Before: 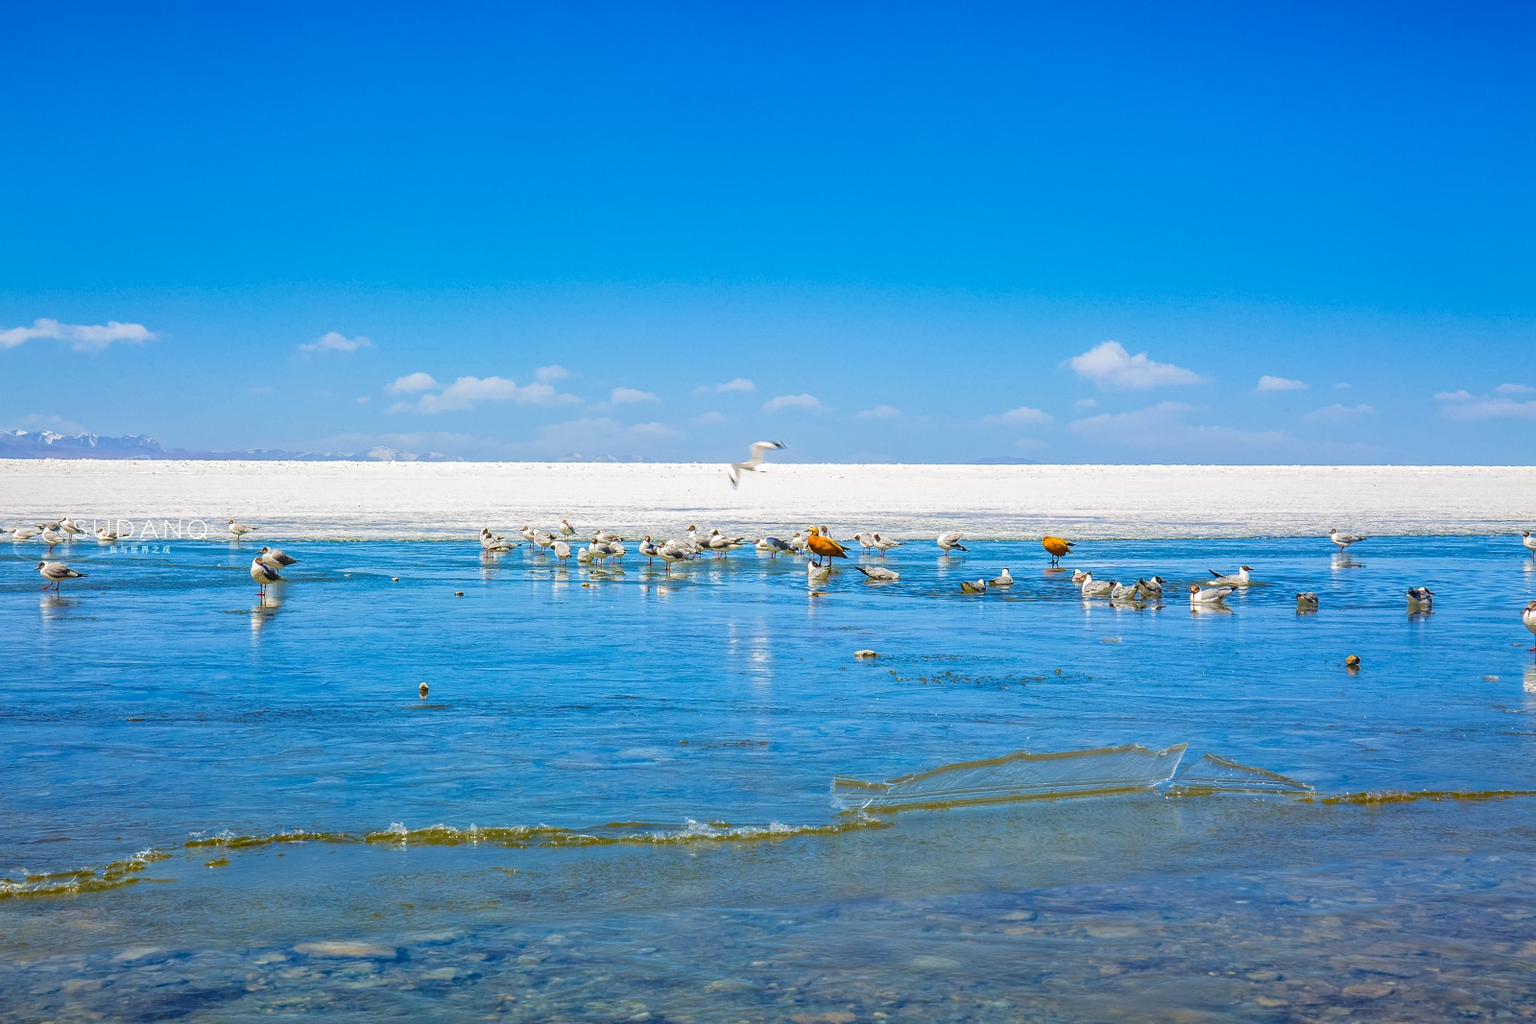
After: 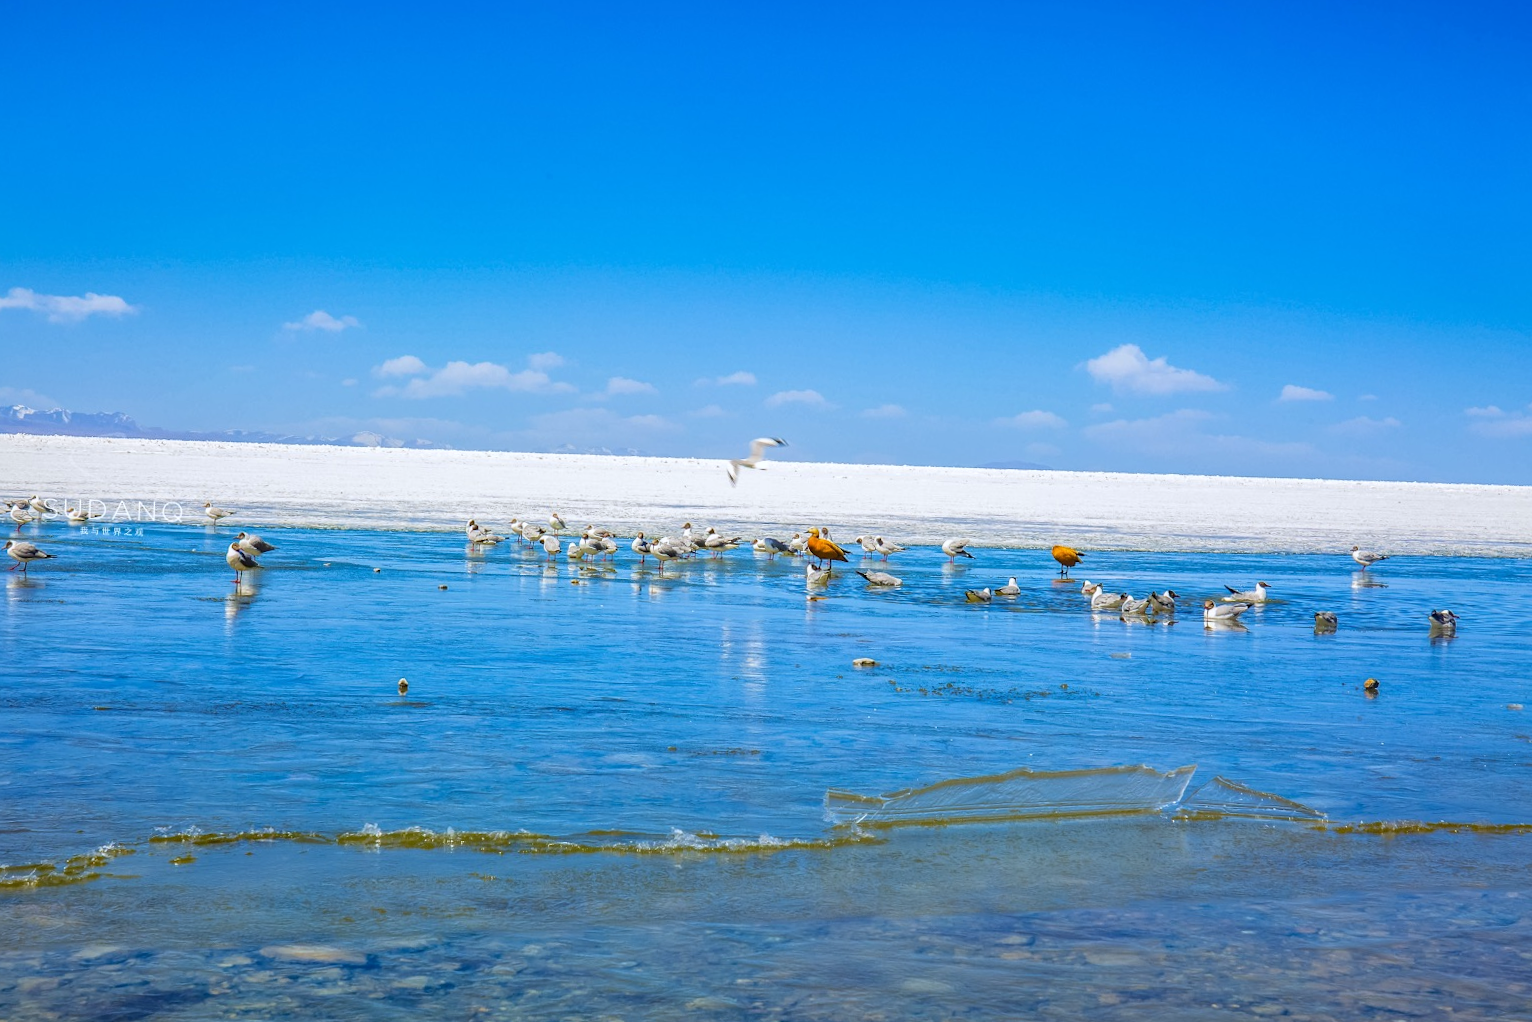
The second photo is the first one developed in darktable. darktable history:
white balance: red 0.974, blue 1.044
crop and rotate: angle -1.69°
